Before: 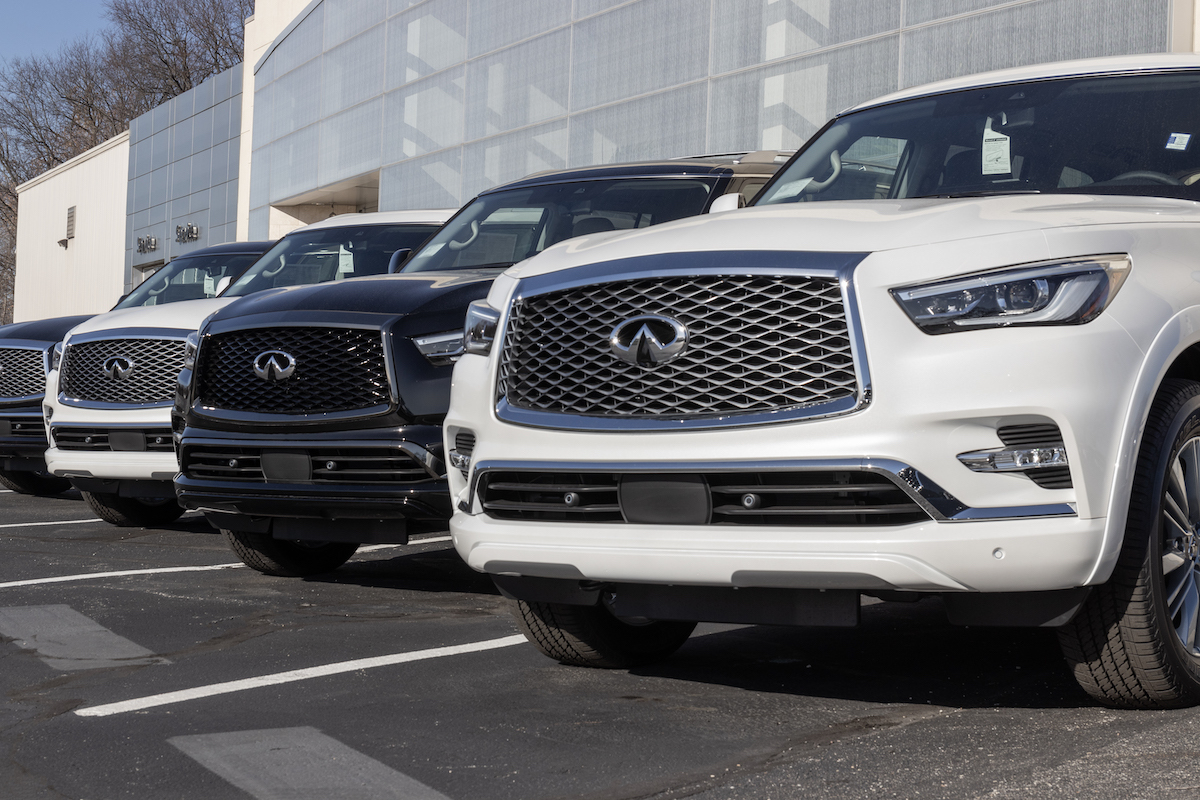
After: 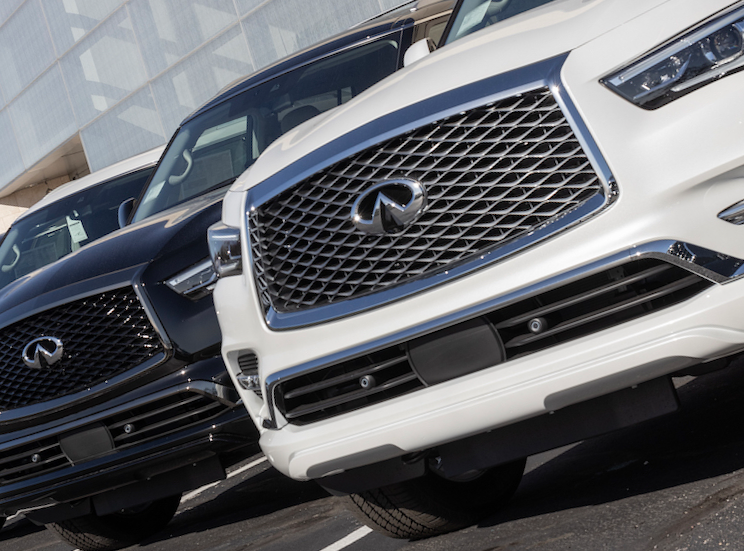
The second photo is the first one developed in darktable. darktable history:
crop and rotate: angle 19°, left 6.838%, right 4.258%, bottom 1.144%
